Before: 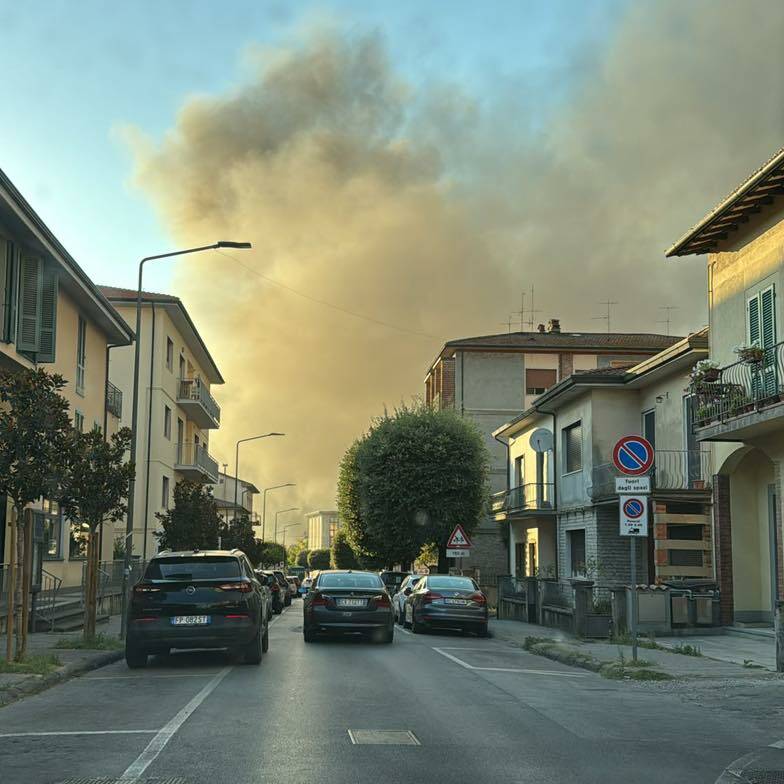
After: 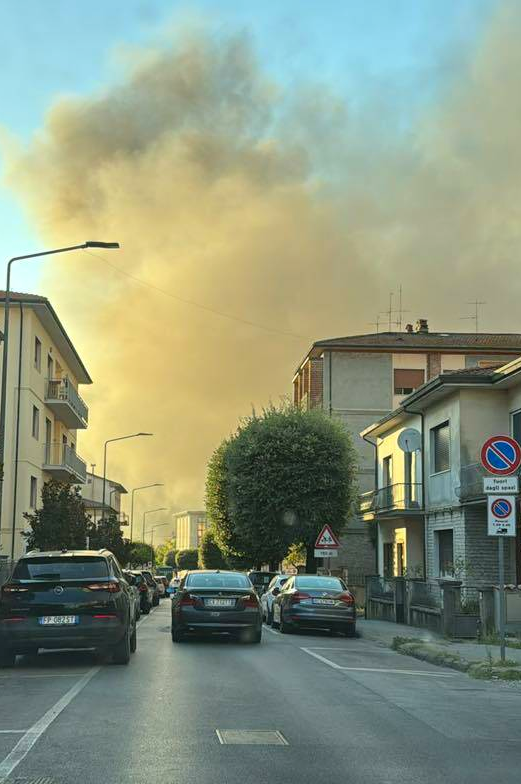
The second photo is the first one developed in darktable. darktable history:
crop: left 16.899%, right 16.556%
contrast brightness saturation: contrast 0.07, brightness 0.08, saturation 0.18
